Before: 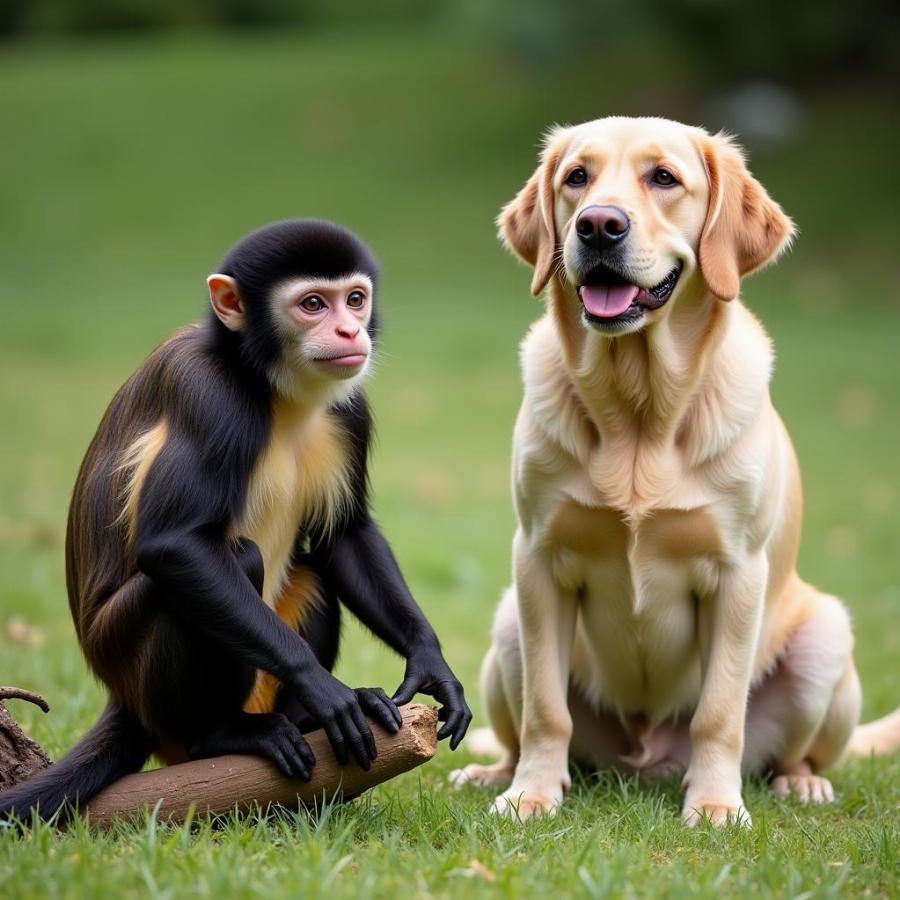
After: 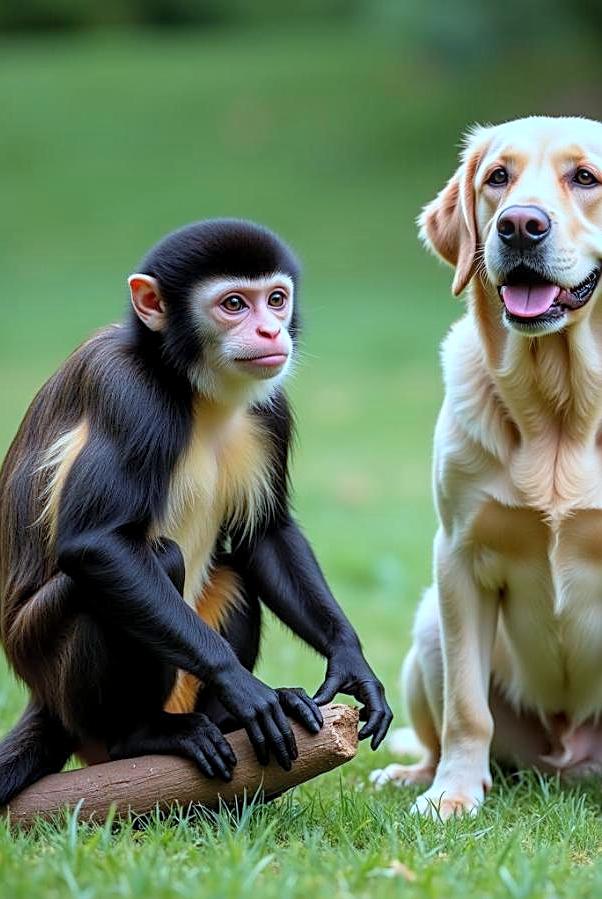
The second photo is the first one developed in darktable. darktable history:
color correction: highlights a* -9.76, highlights b* -21.57
crop and rotate: left 8.785%, right 24.273%
contrast brightness saturation: brightness 0.088, saturation 0.193
local contrast: on, module defaults
sharpen: on, module defaults
